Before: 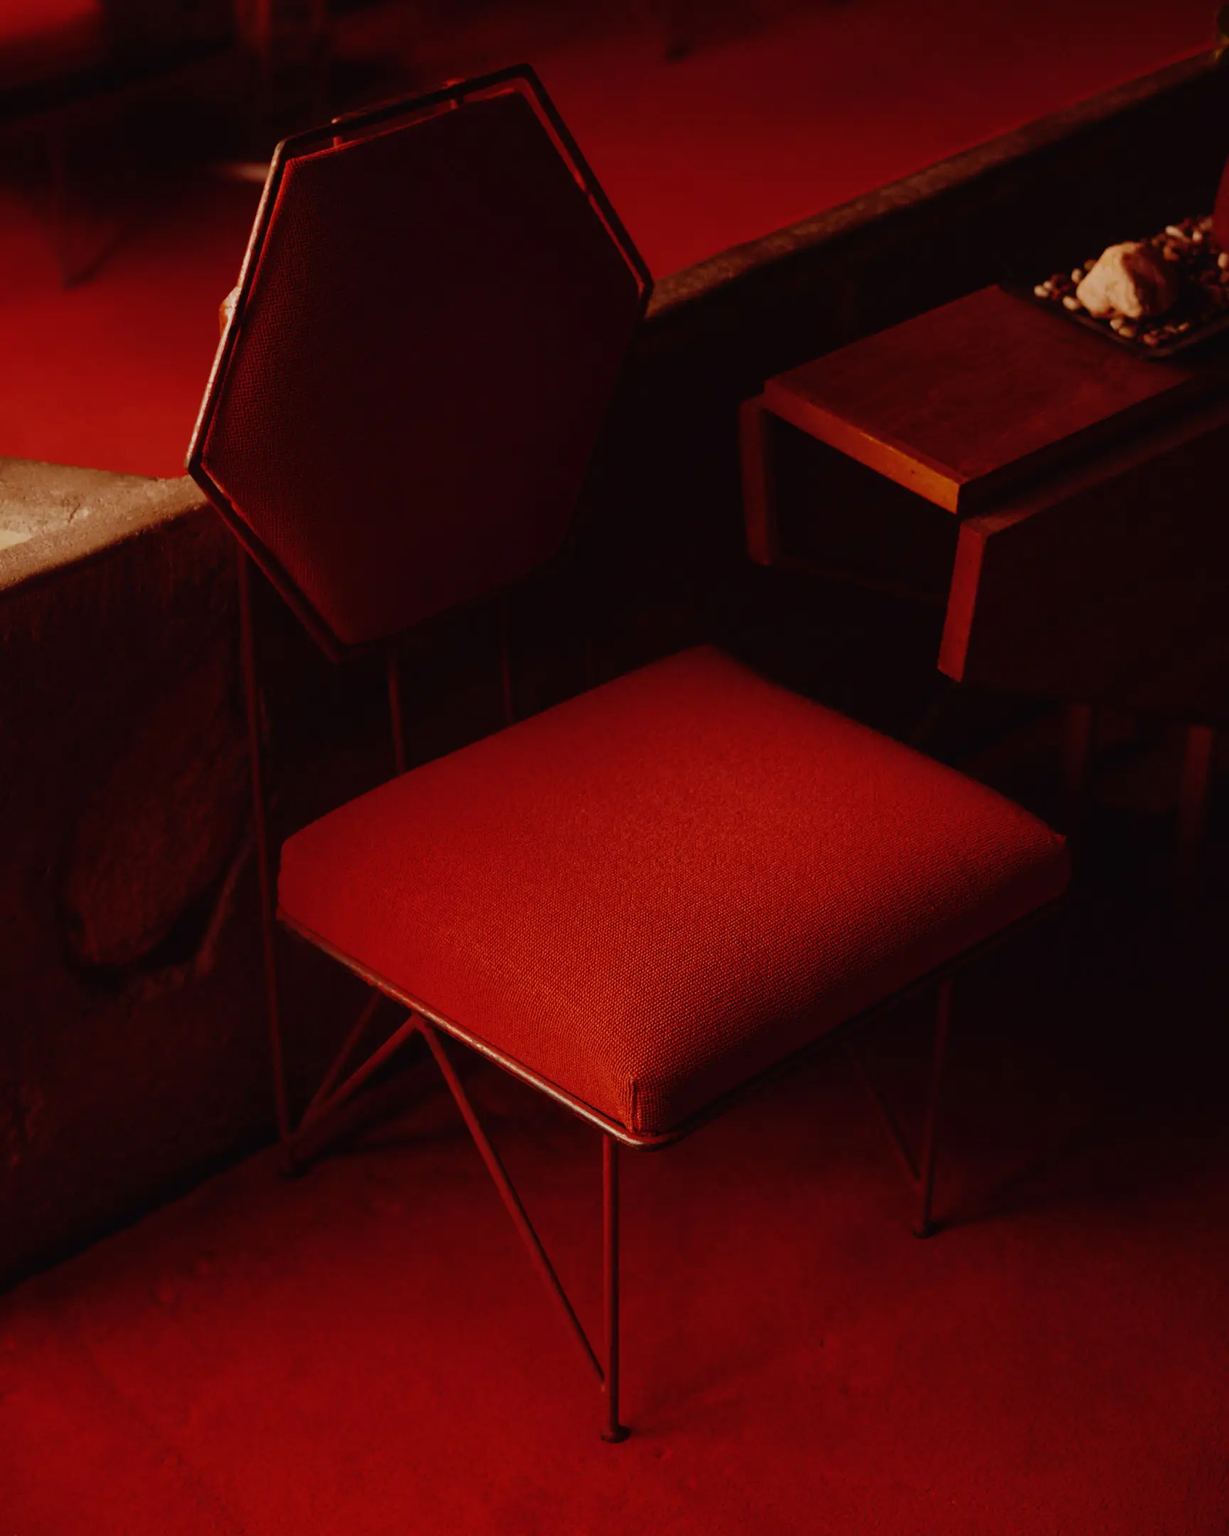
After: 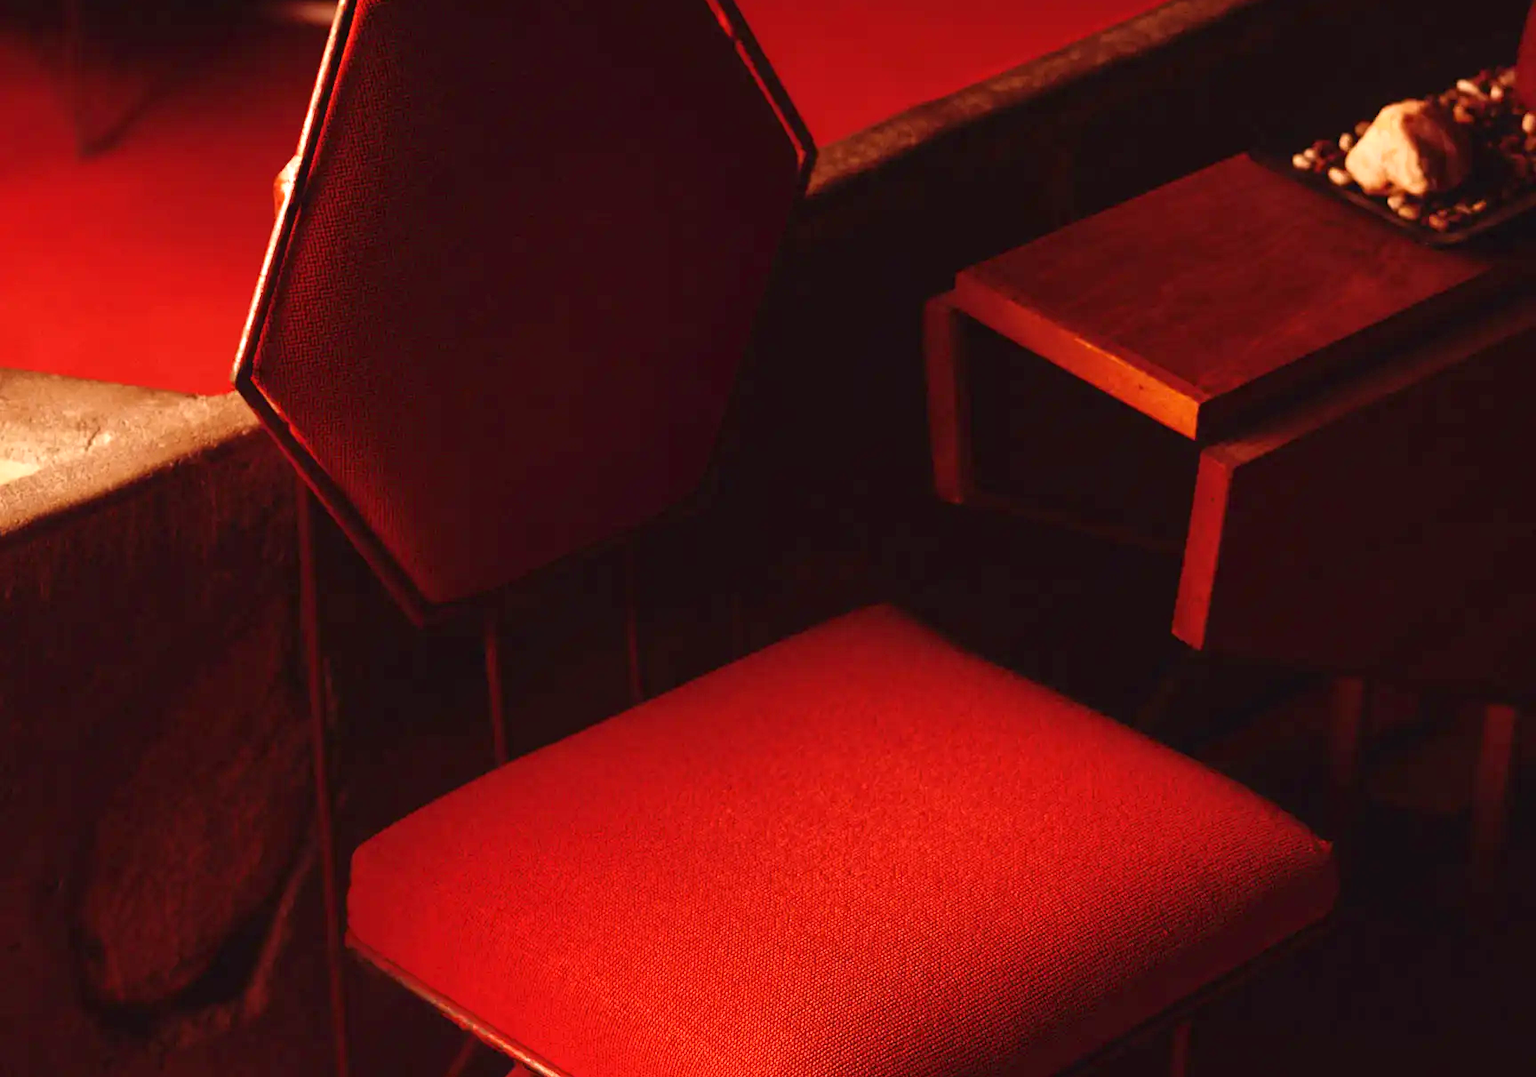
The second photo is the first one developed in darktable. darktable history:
exposure: black level correction 0, exposure 1.2 EV, compensate exposure bias true, compensate highlight preservation false
crop and rotate: top 10.605%, bottom 33.274%
